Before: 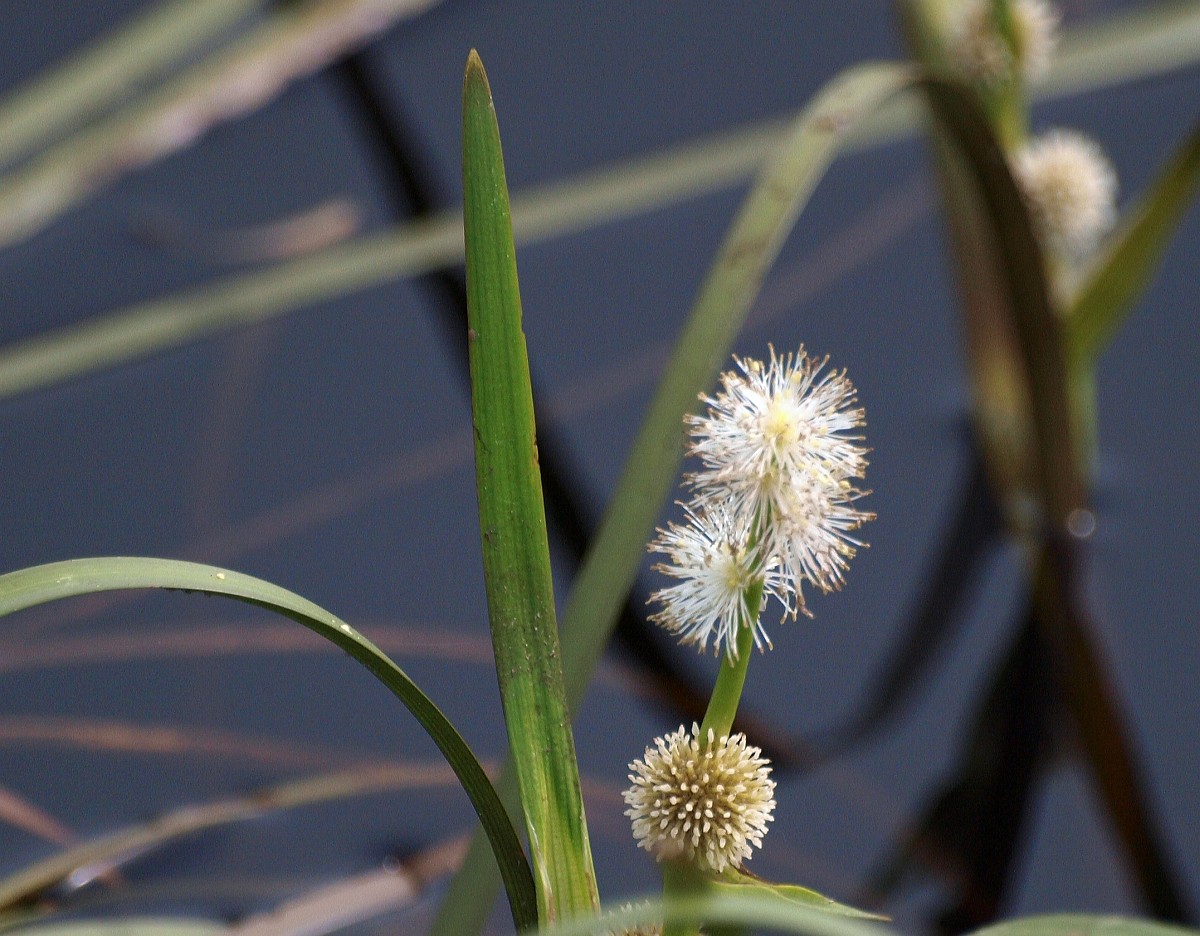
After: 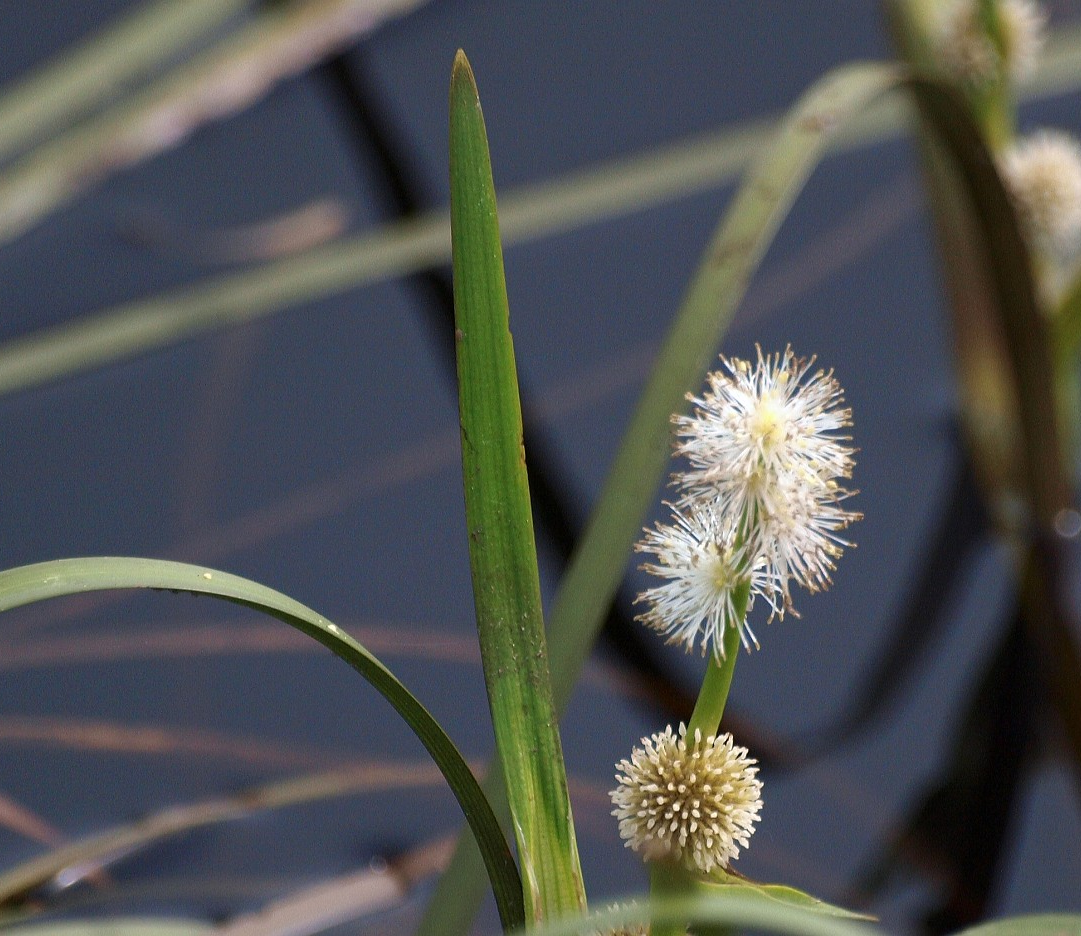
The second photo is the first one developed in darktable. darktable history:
crop and rotate: left 1.088%, right 8.807%
